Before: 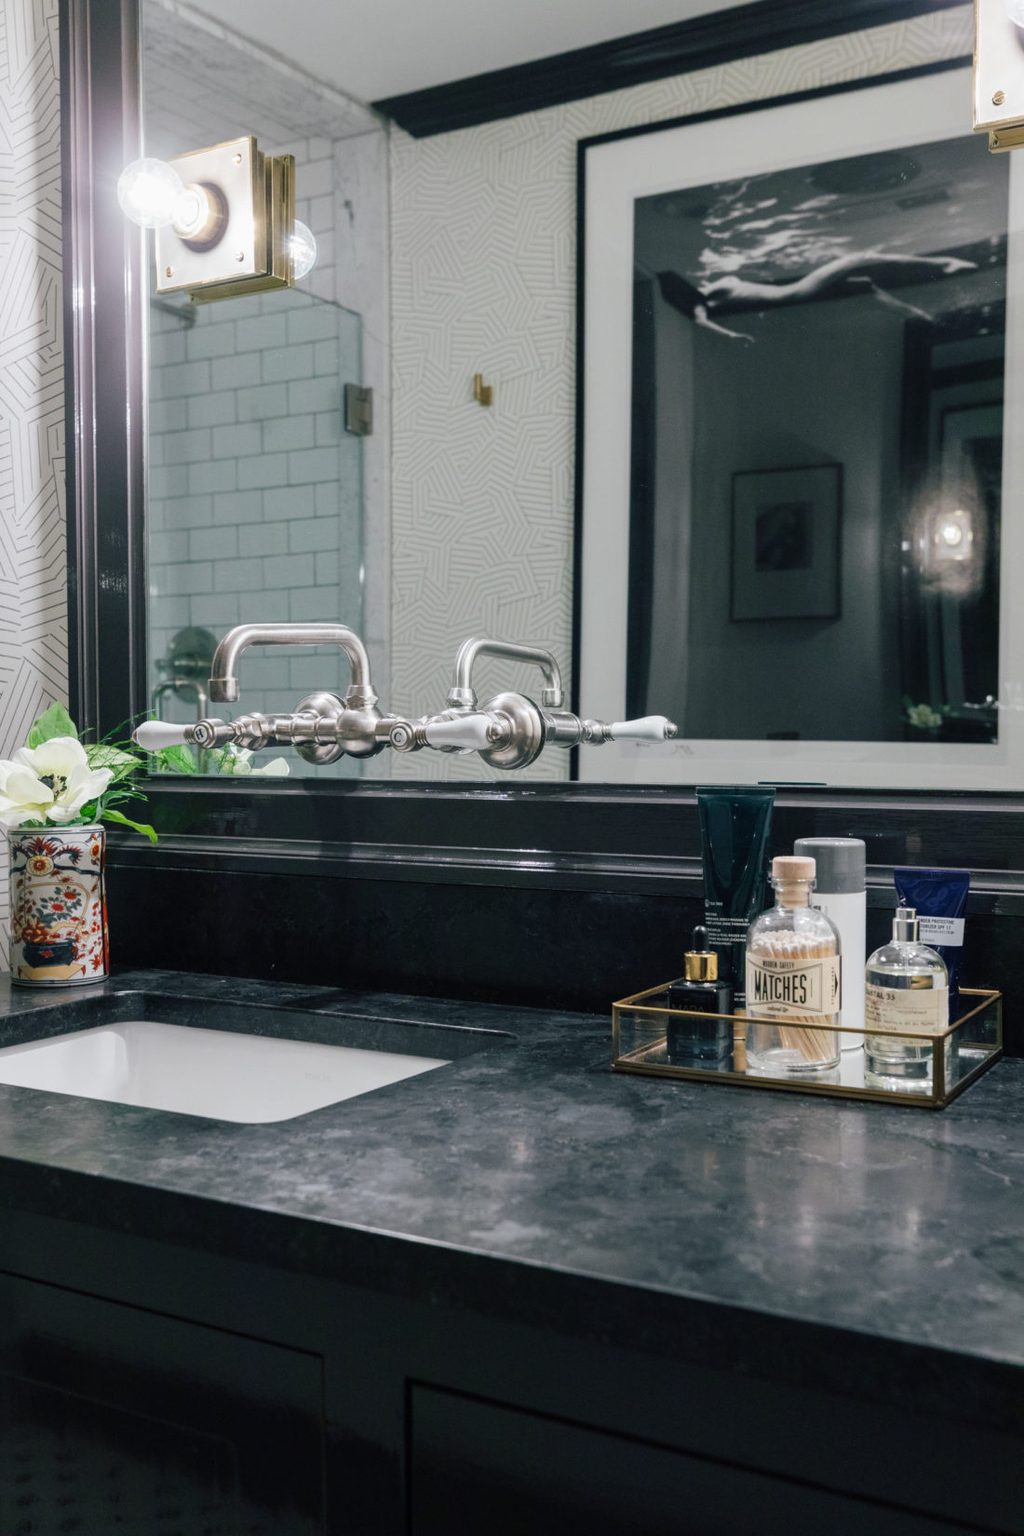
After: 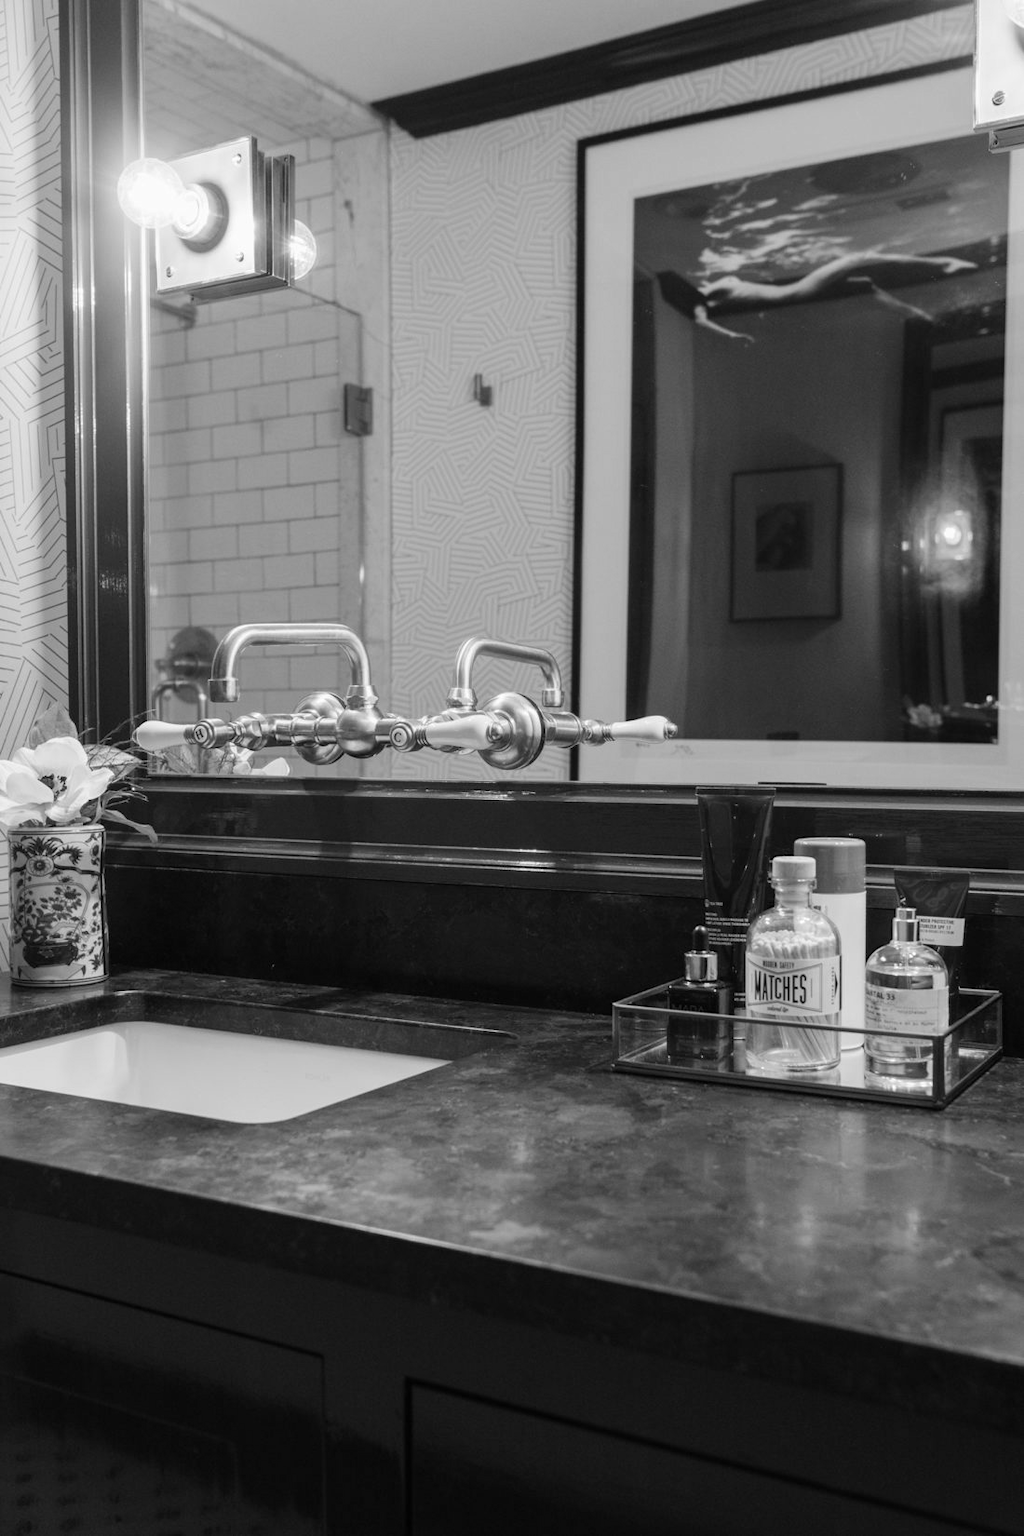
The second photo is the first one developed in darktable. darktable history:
color calibration: output gray [0.18, 0.41, 0.41, 0], x 0.37, y 0.382, temperature 4304.56 K
